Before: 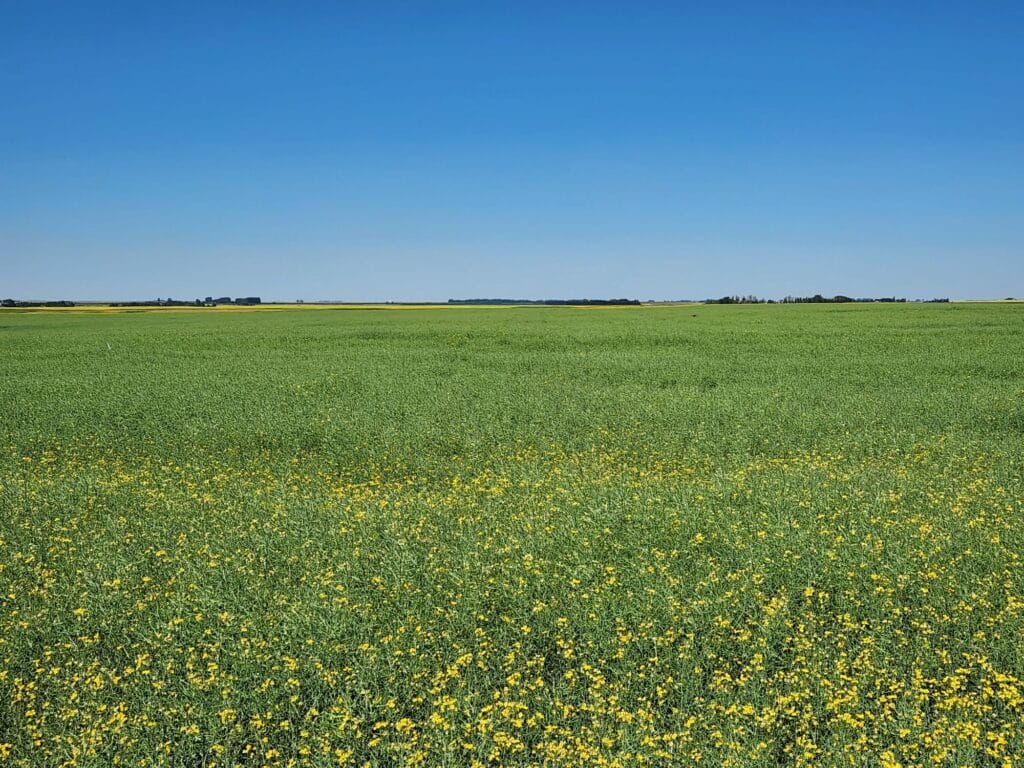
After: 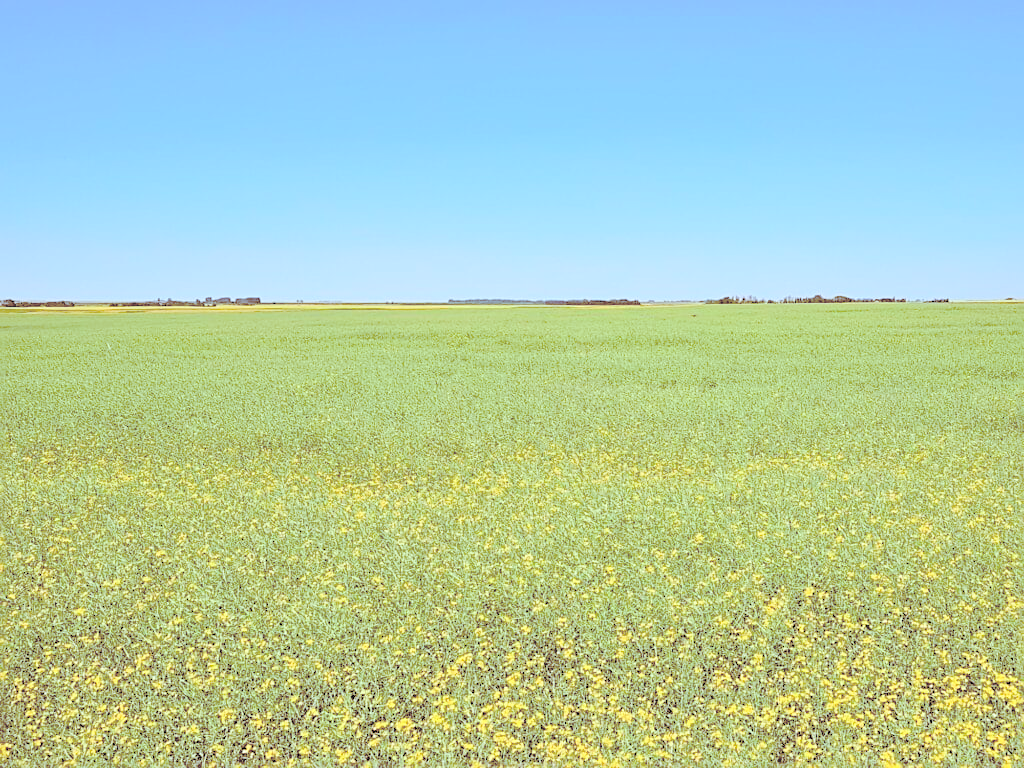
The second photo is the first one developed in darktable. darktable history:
color balance: lift [1, 1.015, 1.004, 0.985], gamma [1, 0.958, 0.971, 1.042], gain [1, 0.956, 0.977, 1.044]
contrast brightness saturation: brightness 1
sharpen: radius 2.167, amount 0.381, threshold 0
